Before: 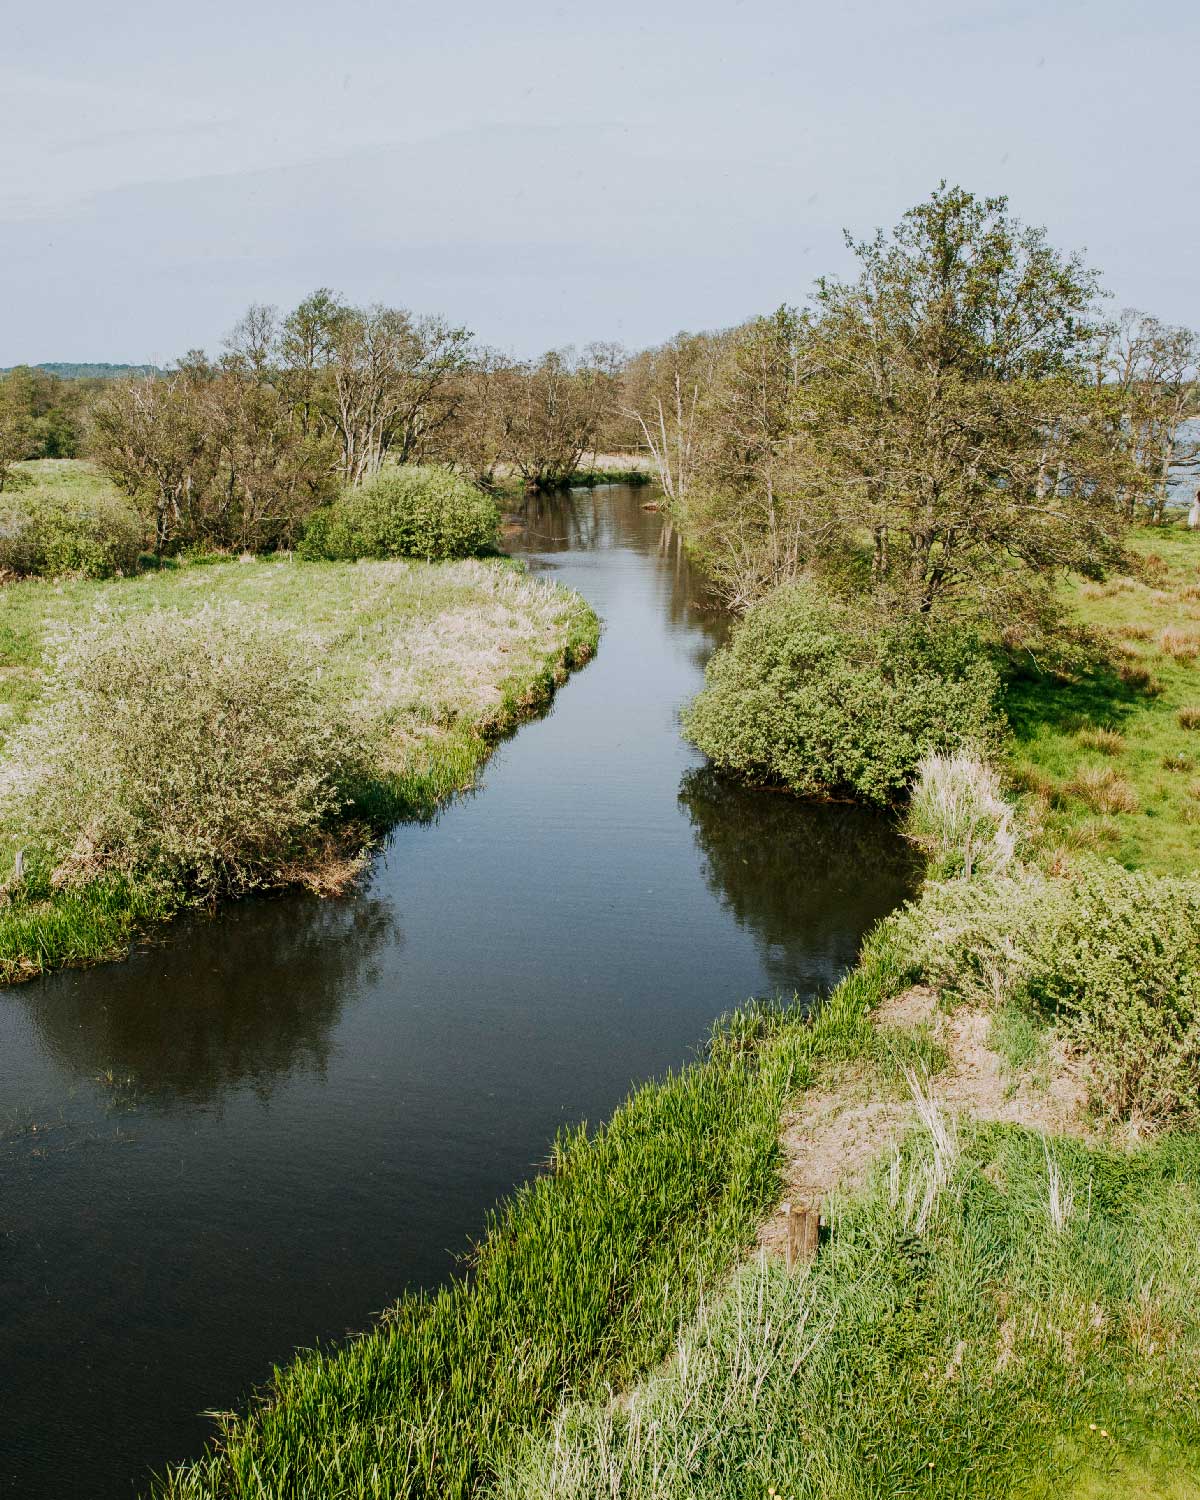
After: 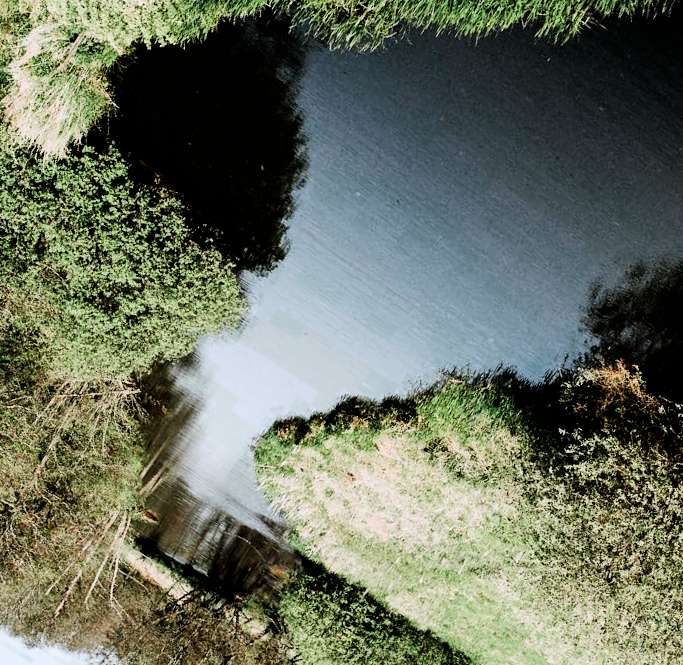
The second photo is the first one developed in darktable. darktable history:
crop and rotate: angle 147.28°, left 9.103%, top 15.671%, right 4.527%, bottom 17.042%
exposure: black level correction 0.009, exposure -0.166 EV, compensate highlight preservation false
filmic rgb: black relative exposure -5.4 EV, white relative exposure 2.88 EV, threshold 5.99 EV, dynamic range scaling -37.46%, hardness 3.98, contrast 1.615, highlights saturation mix -1.05%, enable highlight reconstruction true
color balance rgb: perceptual saturation grading › global saturation 8.235%, perceptual saturation grading › shadows 4.063%, perceptual brilliance grading › highlights 10.667%, perceptual brilliance grading › shadows -11.45%, global vibrance 20%
color zones: curves: ch0 [(0, 0.466) (0.128, 0.466) (0.25, 0.5) (0.375, 0.456) (0.5, 0.5) (0.625, 0.5) (0.737, 0.652) (0.875, 0.5)]; ch1 [(0, 0.603) (0.125, 0.618) (0.261, 0.348) (0.372, 0.353) (0.497, 0.363) (0.611, 0.45) (0.731, 0.427) (0.875, 0.518) (0.998, 0.652)]; ch2 [(0, 0.559) (0.125, 0.451) (0.253, 0.564) (0.37, 0.578) (0.5, 0.466) (0.625, 0.471) (0.731, 0.471) (0.88, 0.485)]
